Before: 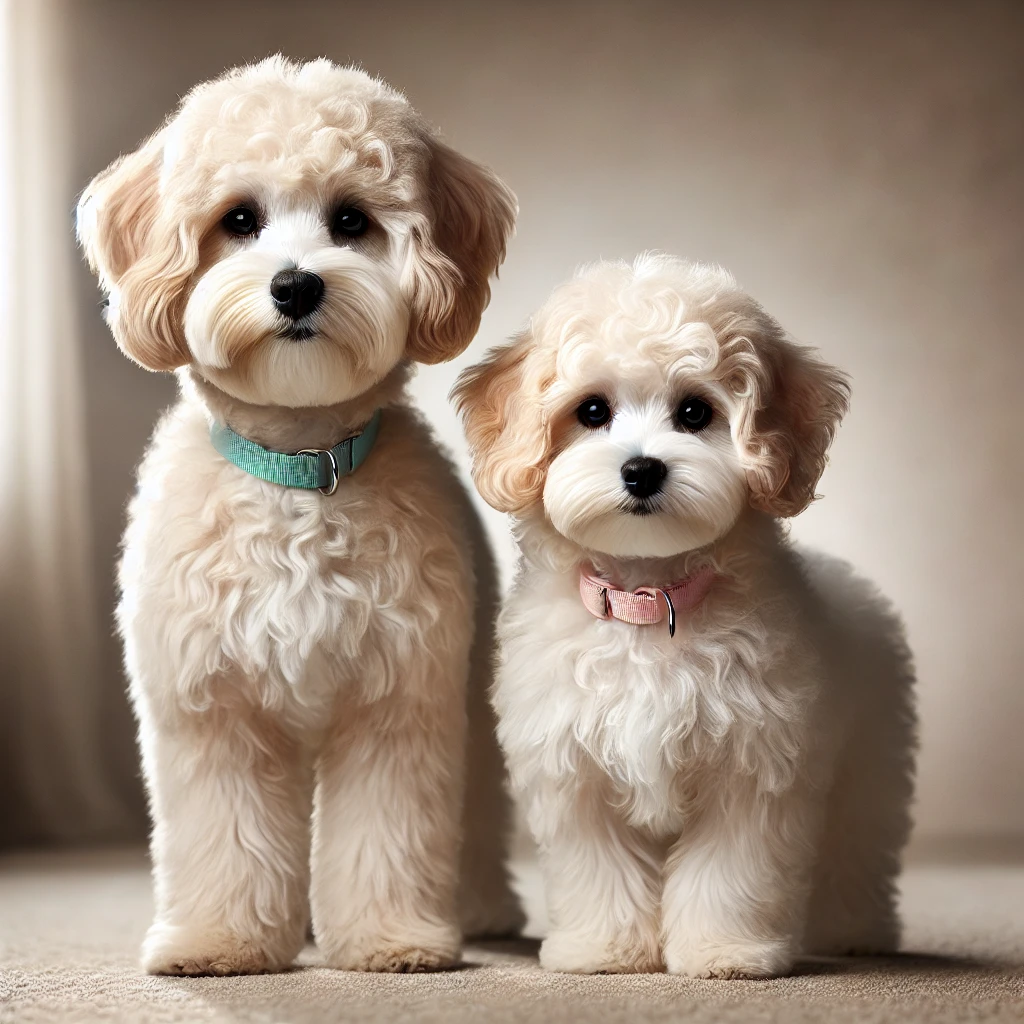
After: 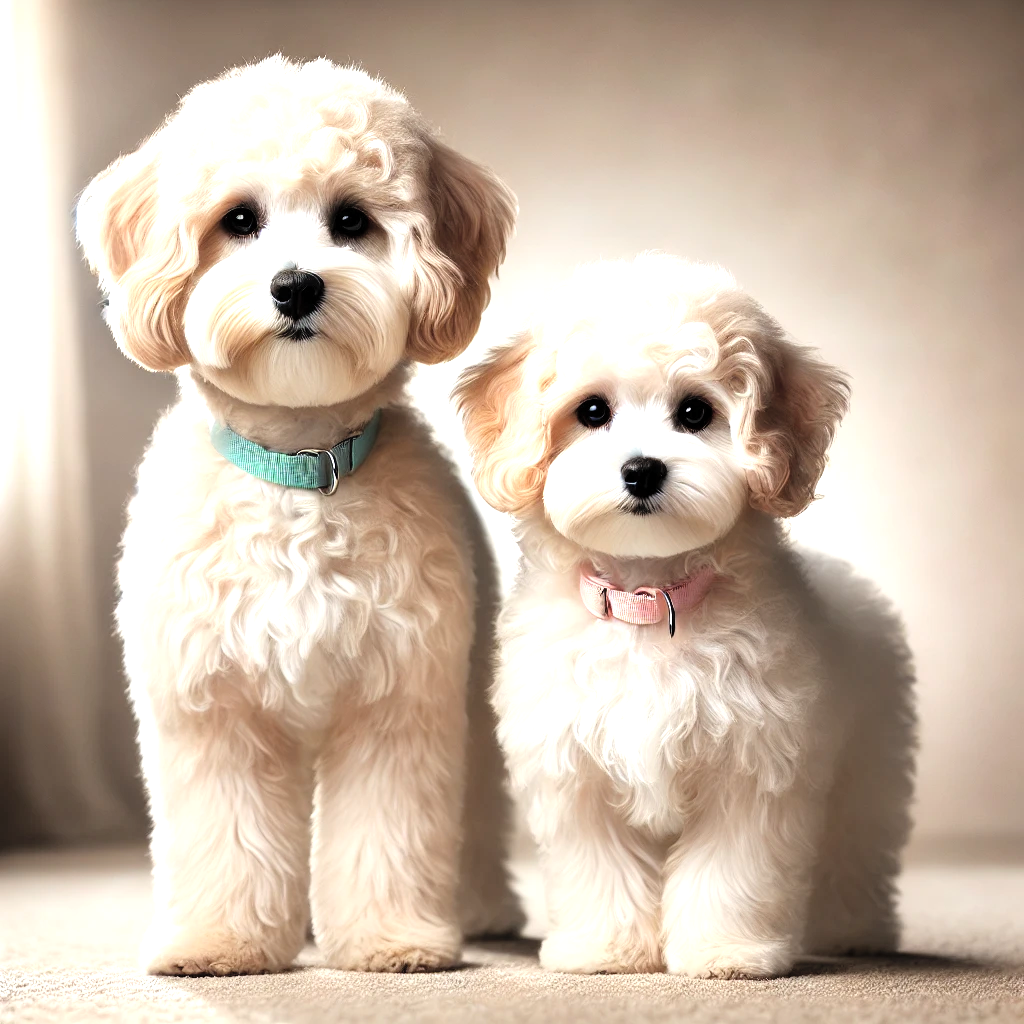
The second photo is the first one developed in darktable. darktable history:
contrast brightness saturation: brightness 0.127
tone equalizer: -8 EV -0.762 EV, -7 EV -0.707 EV, -6 EV -0.603 EV, -5 EV -0.405 EV, -3 EV 0.384 EV, -2 EV 0.6 EV, -1 EV 0.677 EV, +0 EV 0.726 EV
